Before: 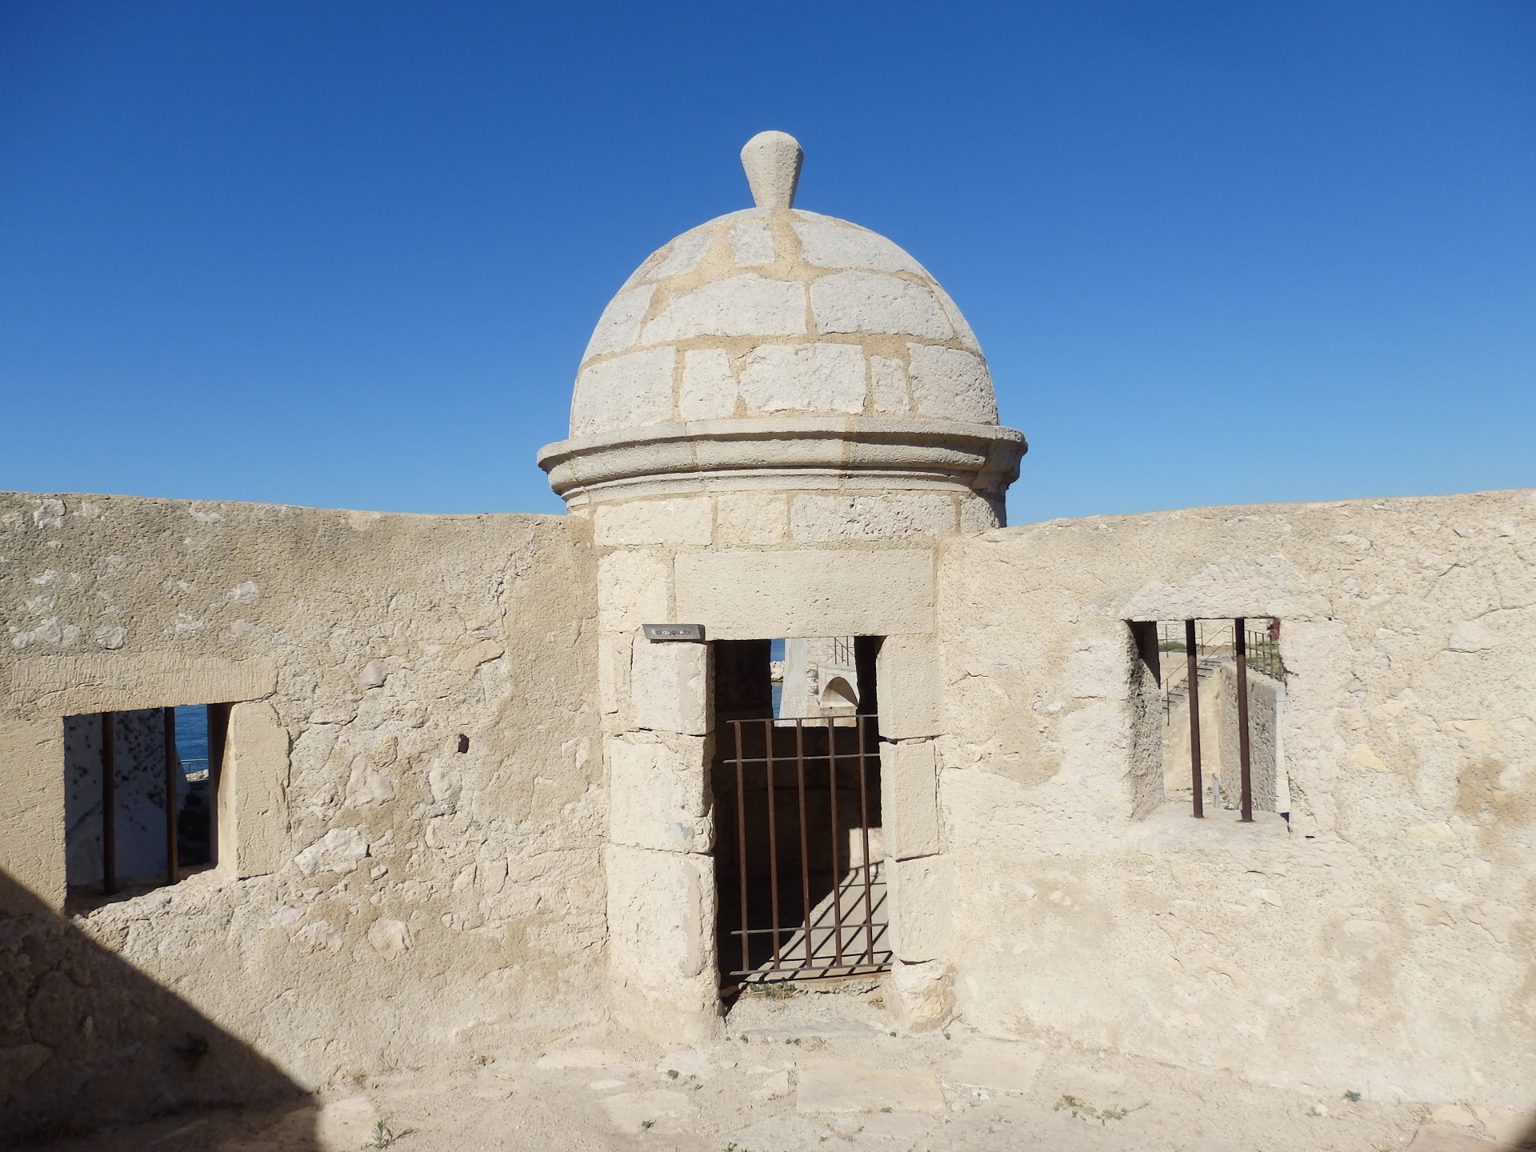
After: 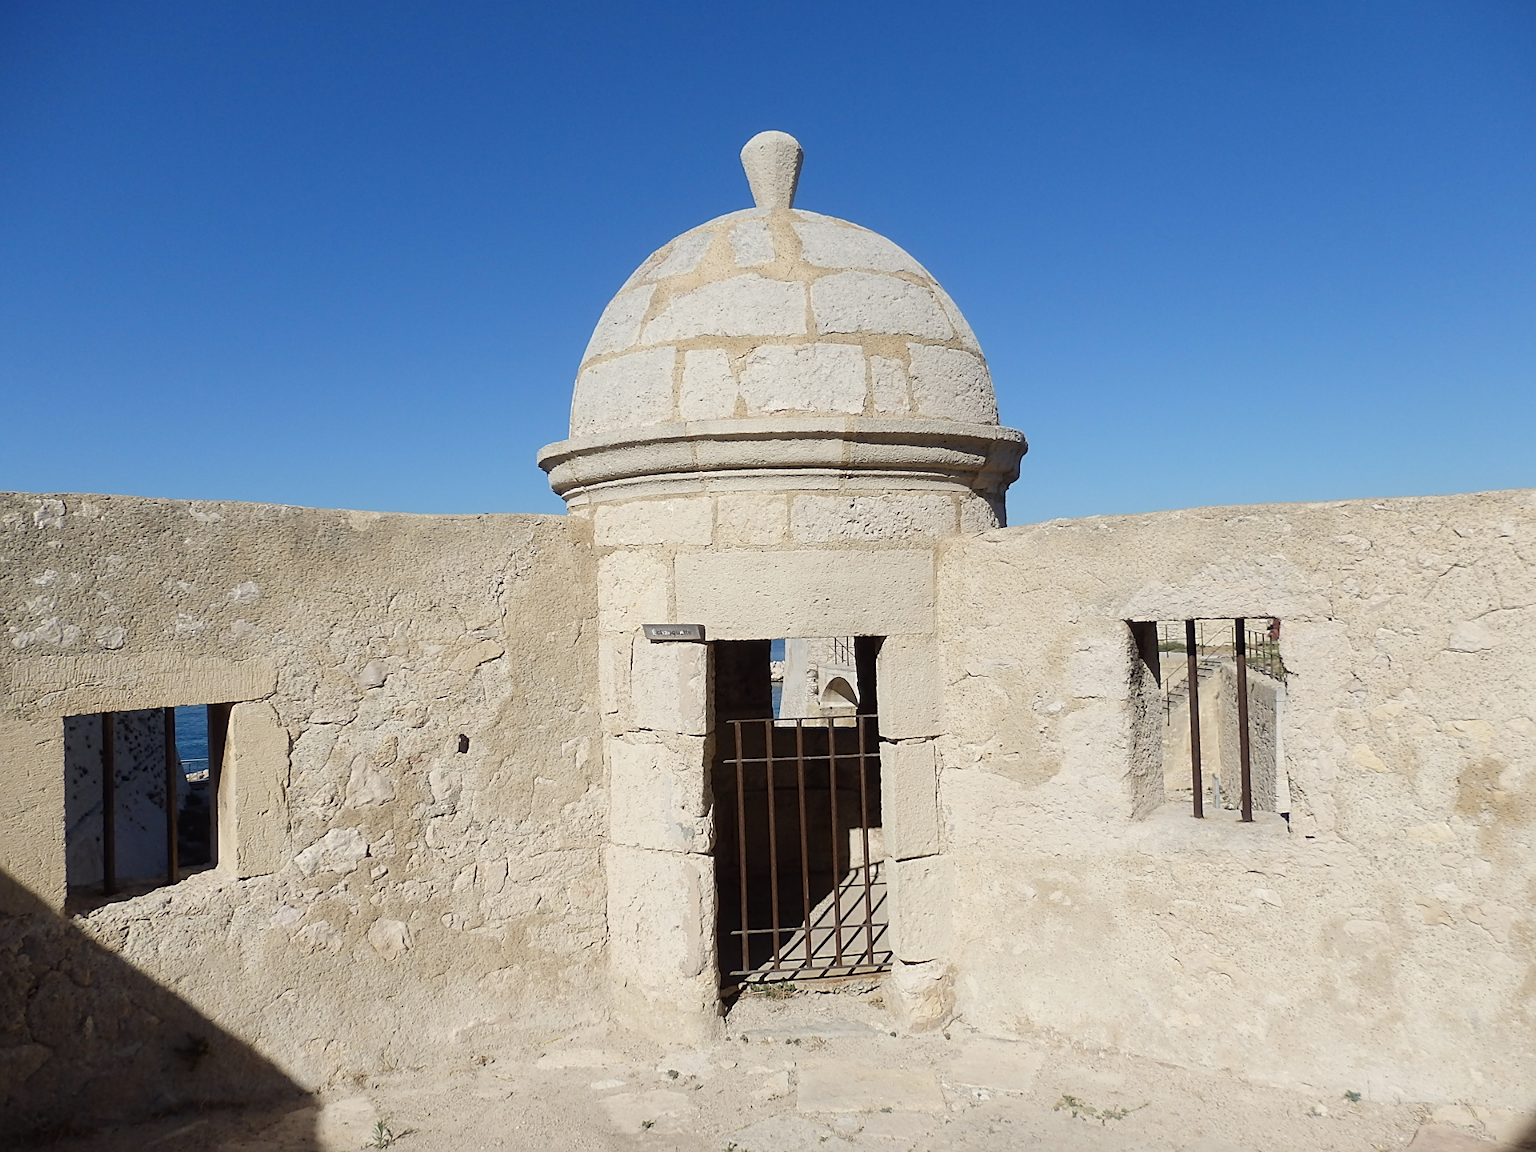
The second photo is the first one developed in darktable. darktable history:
exposure: exposure -0.041 EV, compensate highlight preservation false
sharpen: on, module defaults
